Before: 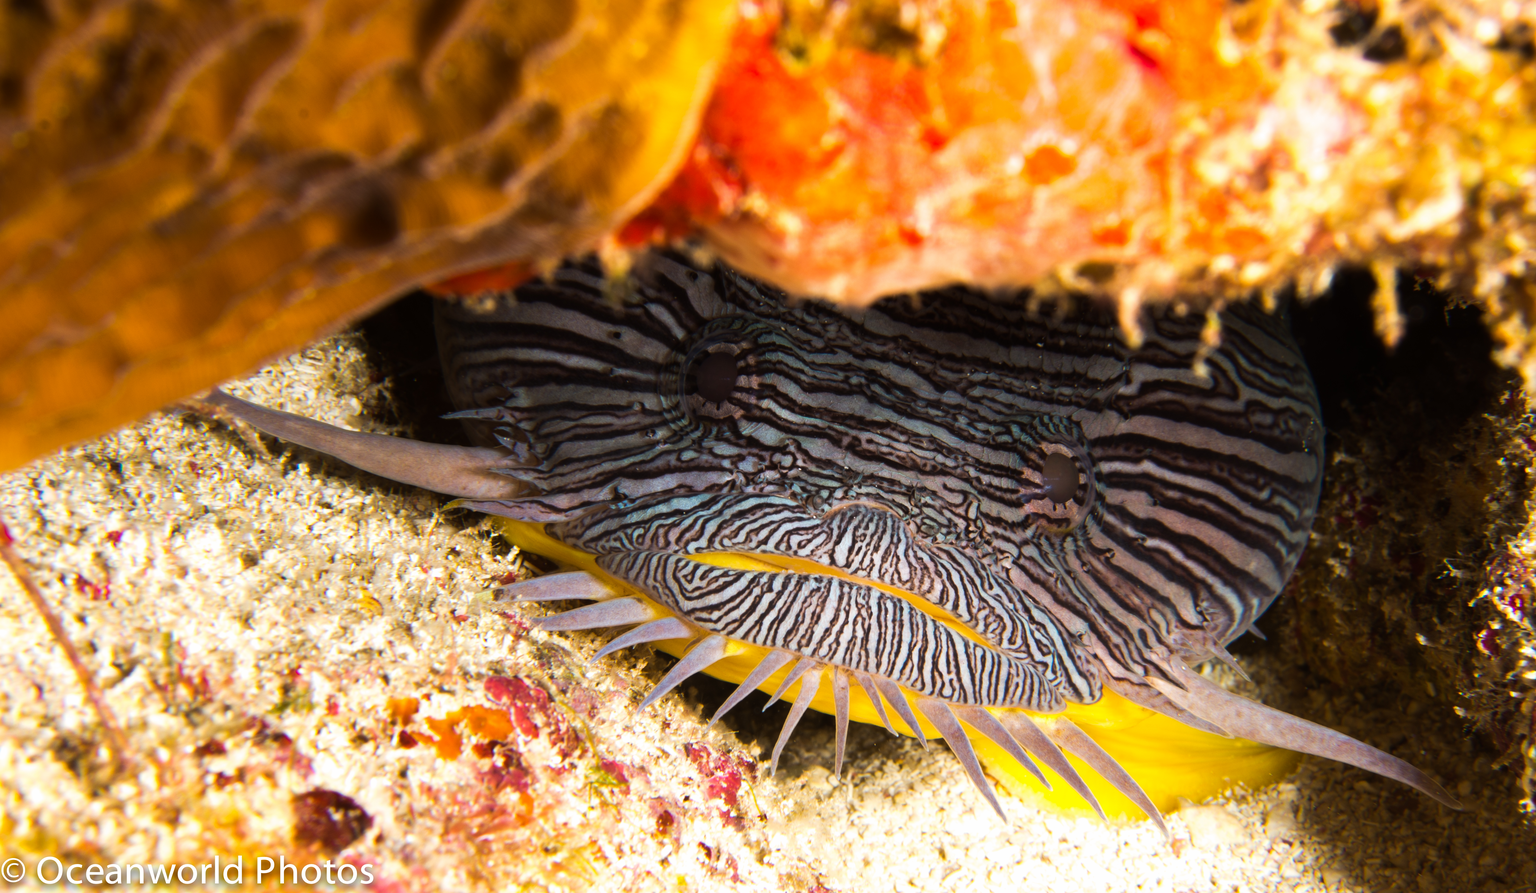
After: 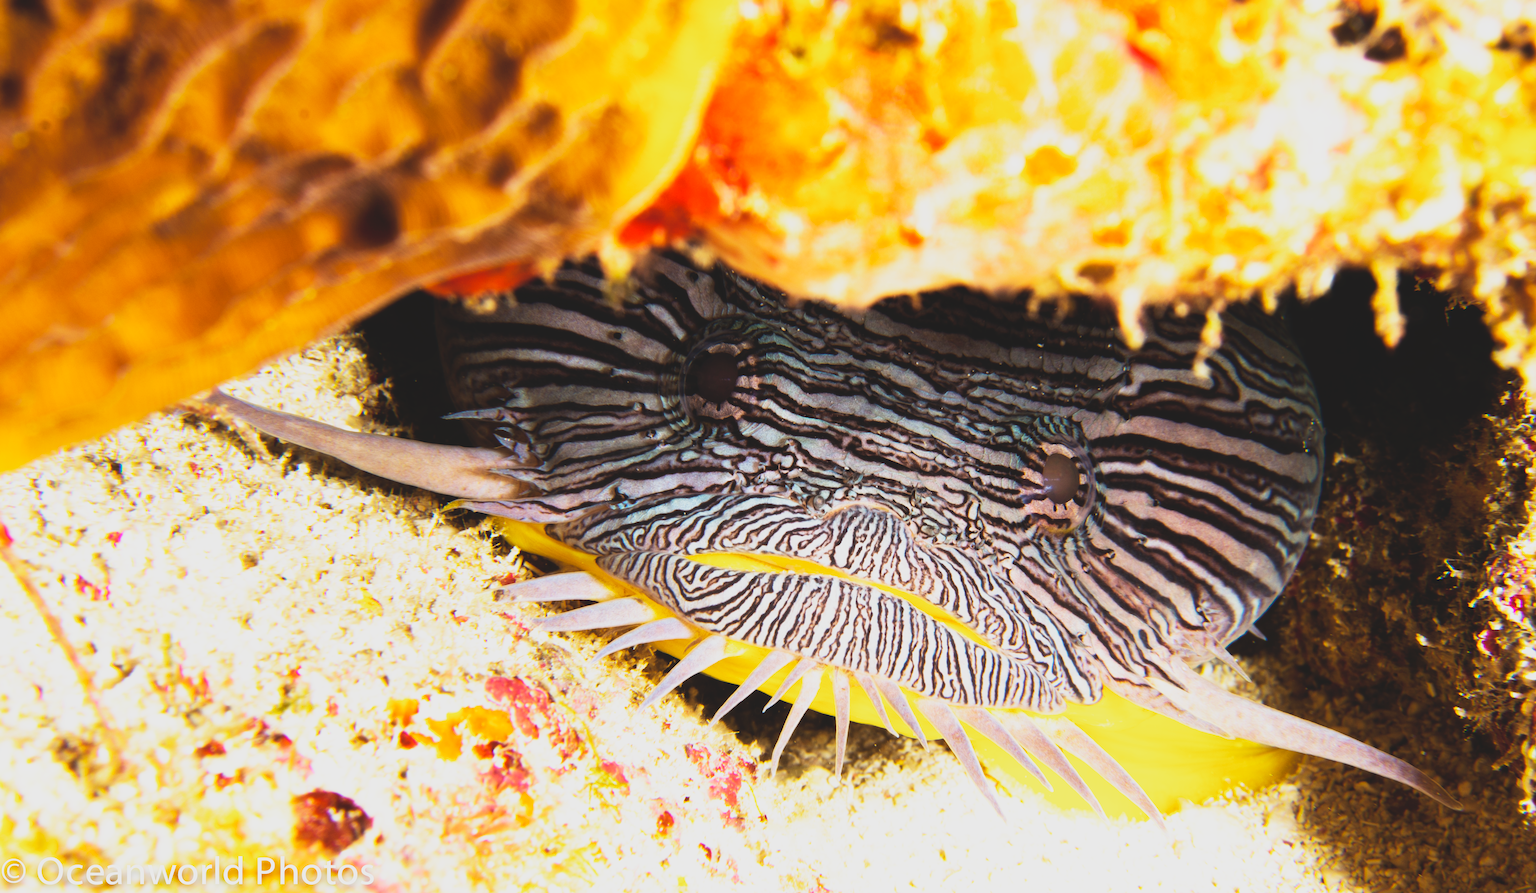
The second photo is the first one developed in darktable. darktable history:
base curve: curves: ch0 [(0, 0) (0.007, 0.004) (0.027, 0.03) (0.046, 0.07) (0.207, 0.54) (0.442, 0.872) (0.673, 0.972) (1, 1)], preserve colors none
contrast brightness saturation: contrast -0.168, brightness 0.051, saturation -0.134
